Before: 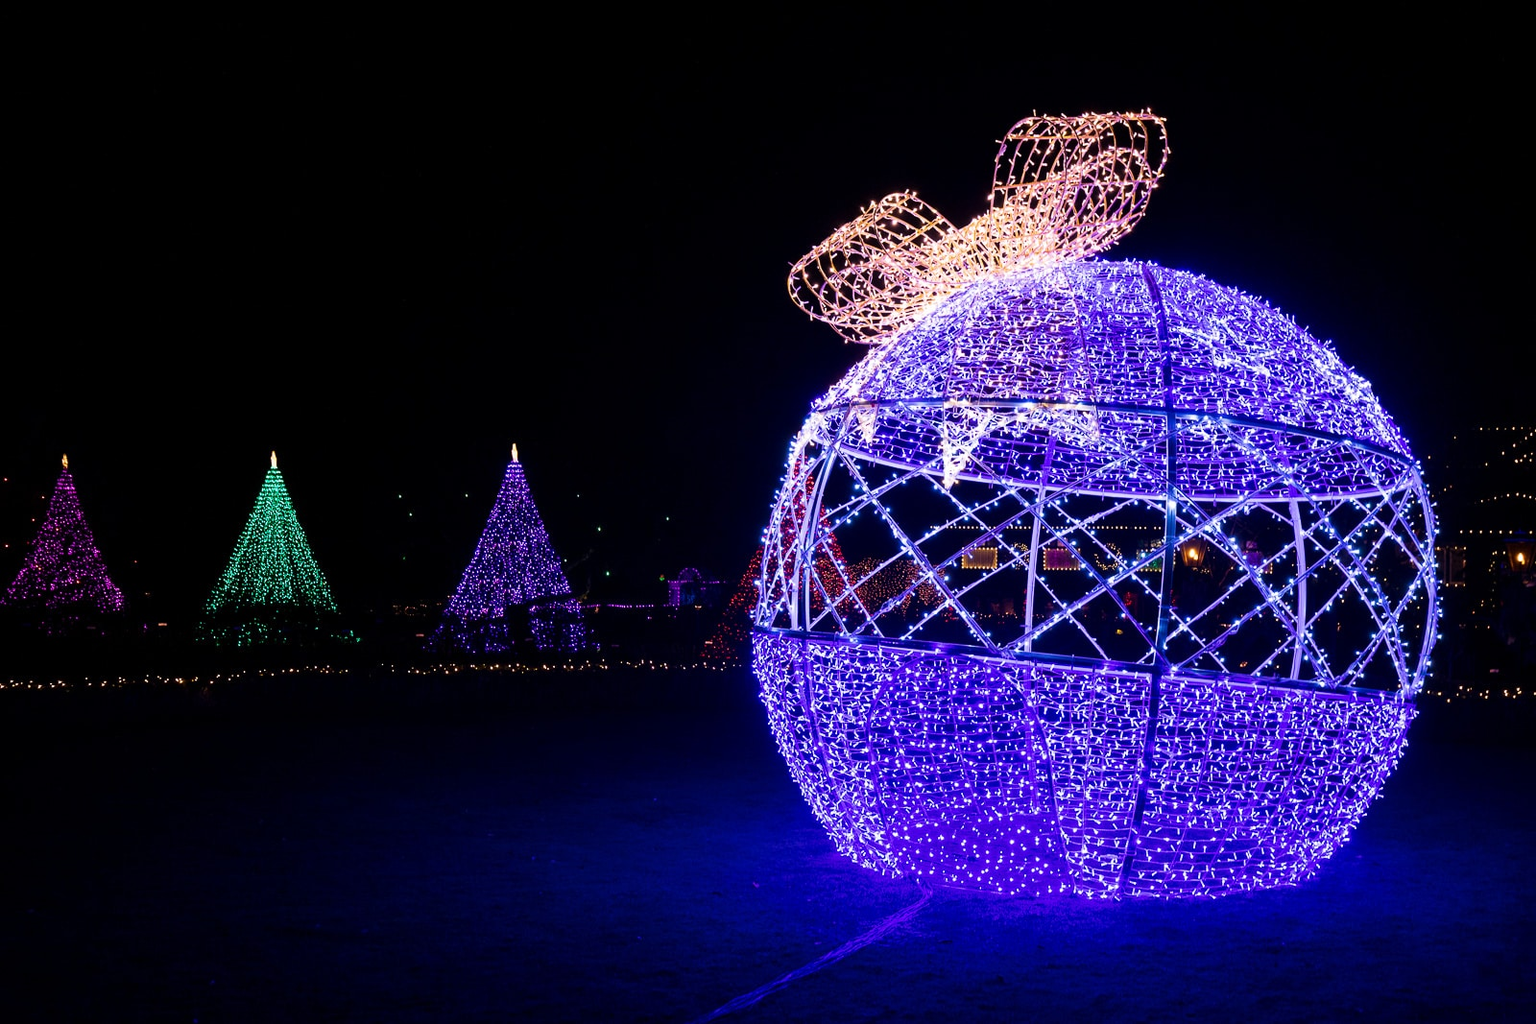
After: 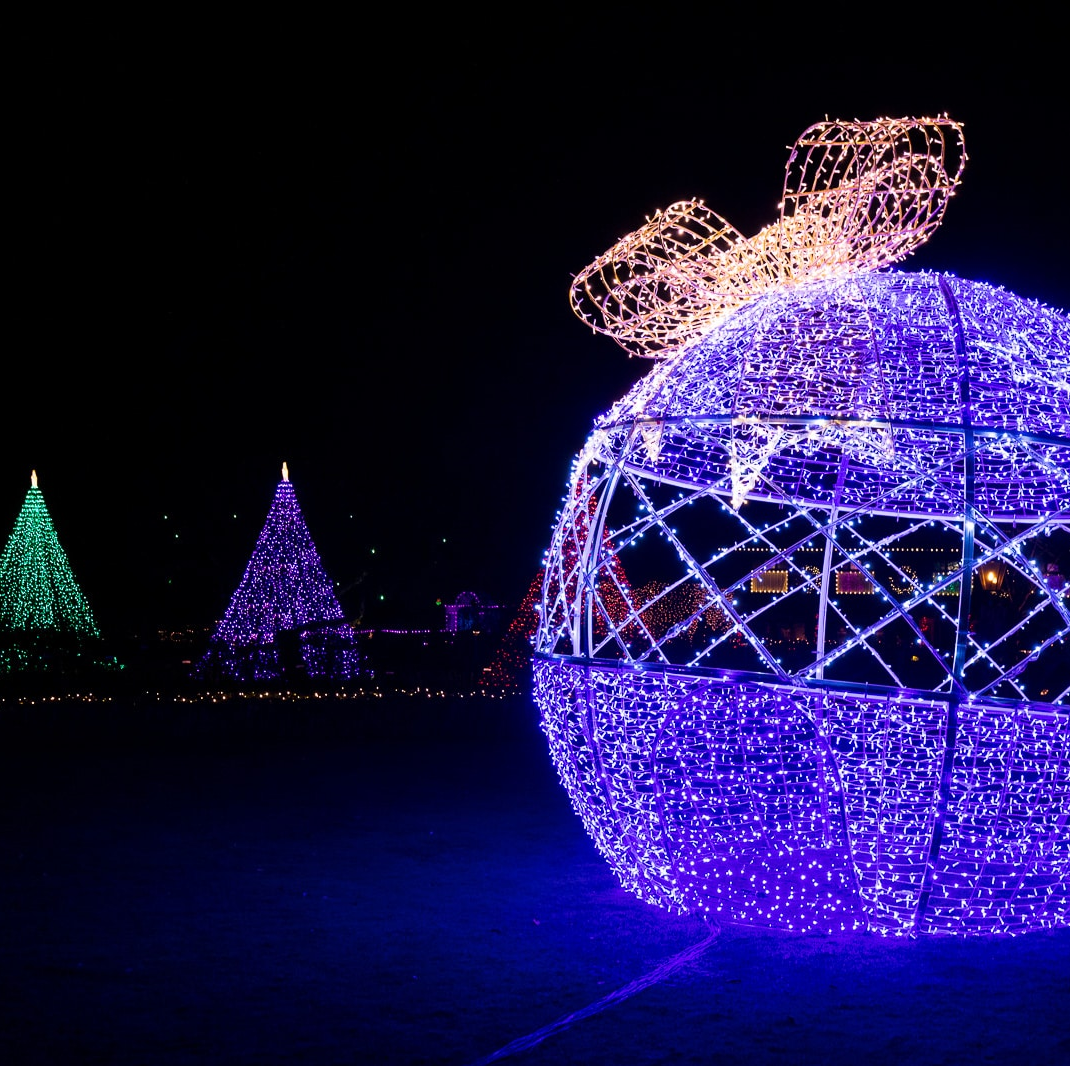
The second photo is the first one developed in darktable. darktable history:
crop and rotate: left 15.69%, right 17.427%
